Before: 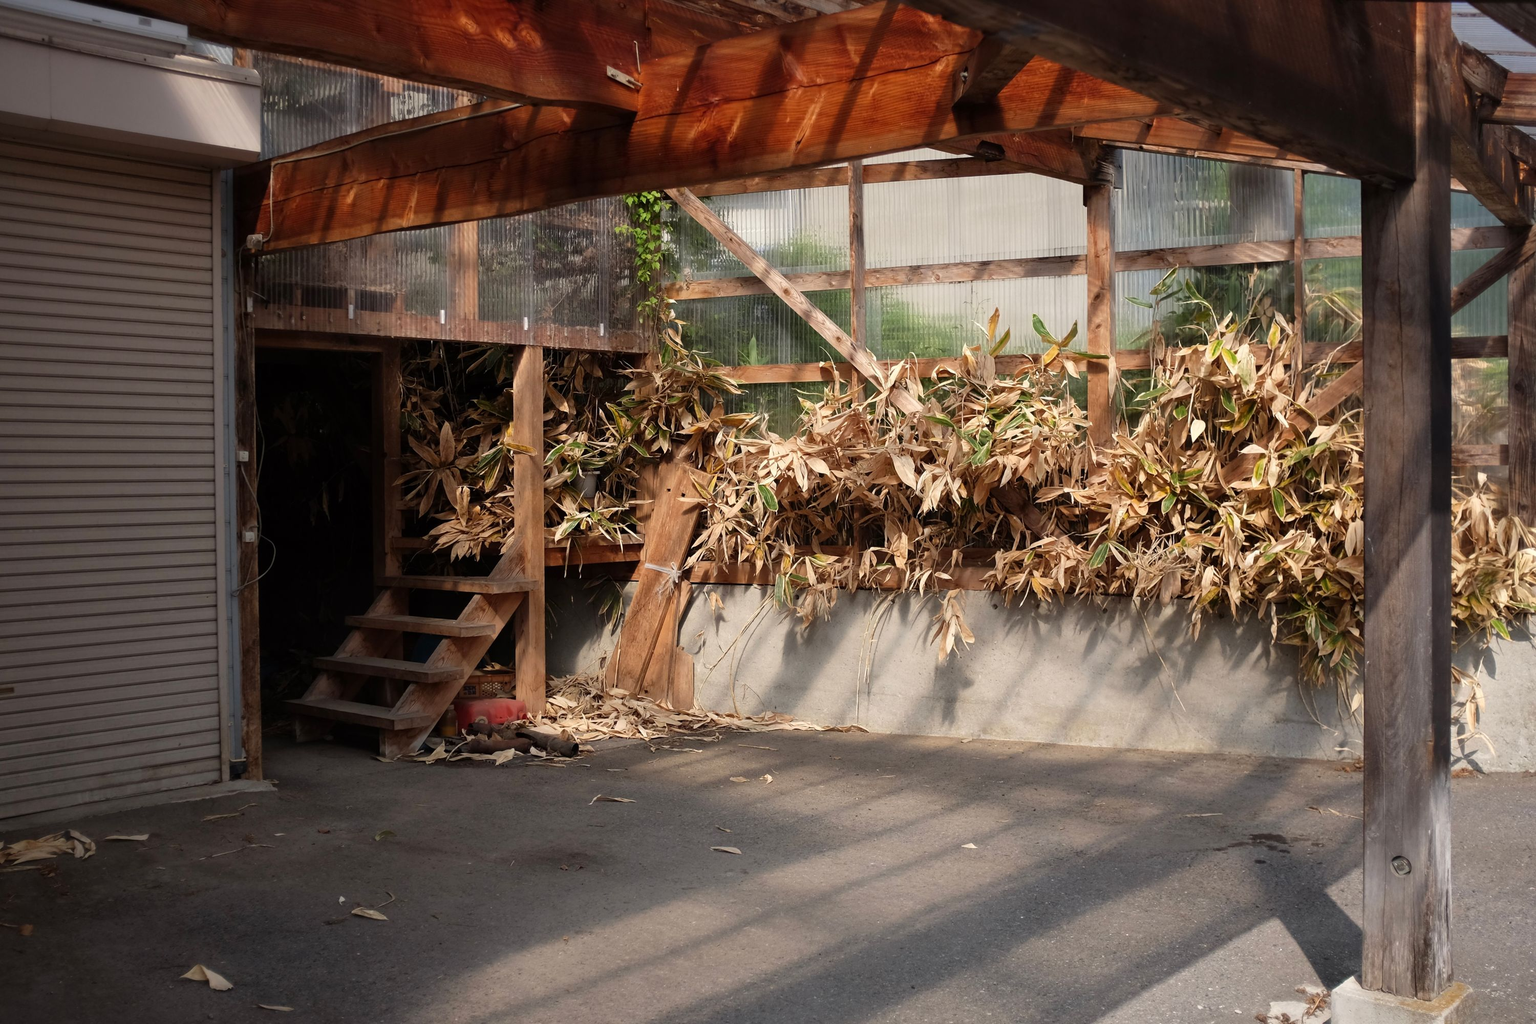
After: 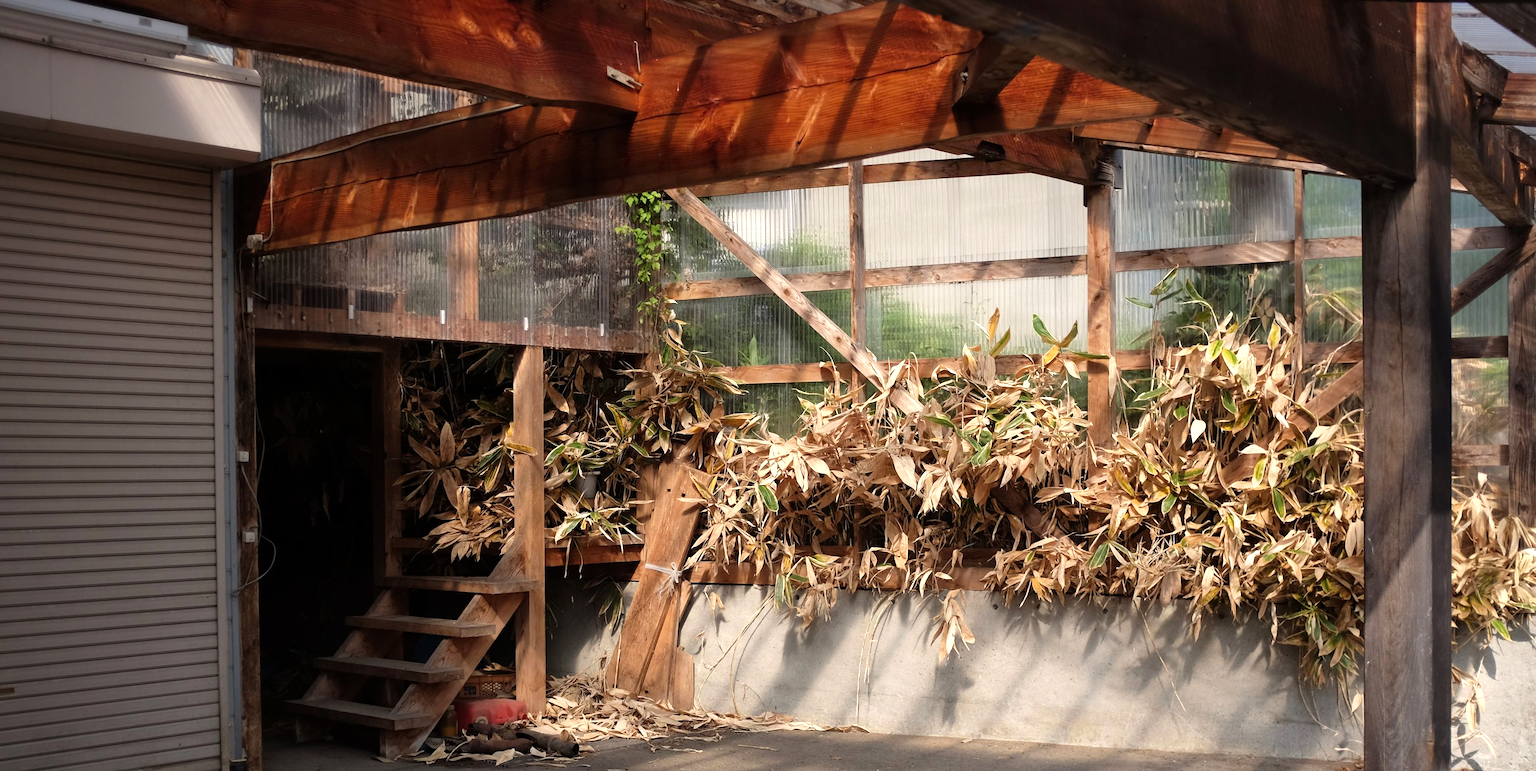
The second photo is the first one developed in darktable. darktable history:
tone equalizer: -8 EV -0.435 EV, -7 EV -0.393 EV, -6 EV -0.343 EV, -5 EV -0.184 EV, -3 EV 0.244 EV, -2 EV 0.313 EV, -1 EV 0.37 EV, +0 EV 0.434 EV
crop: bottom 24.693%
